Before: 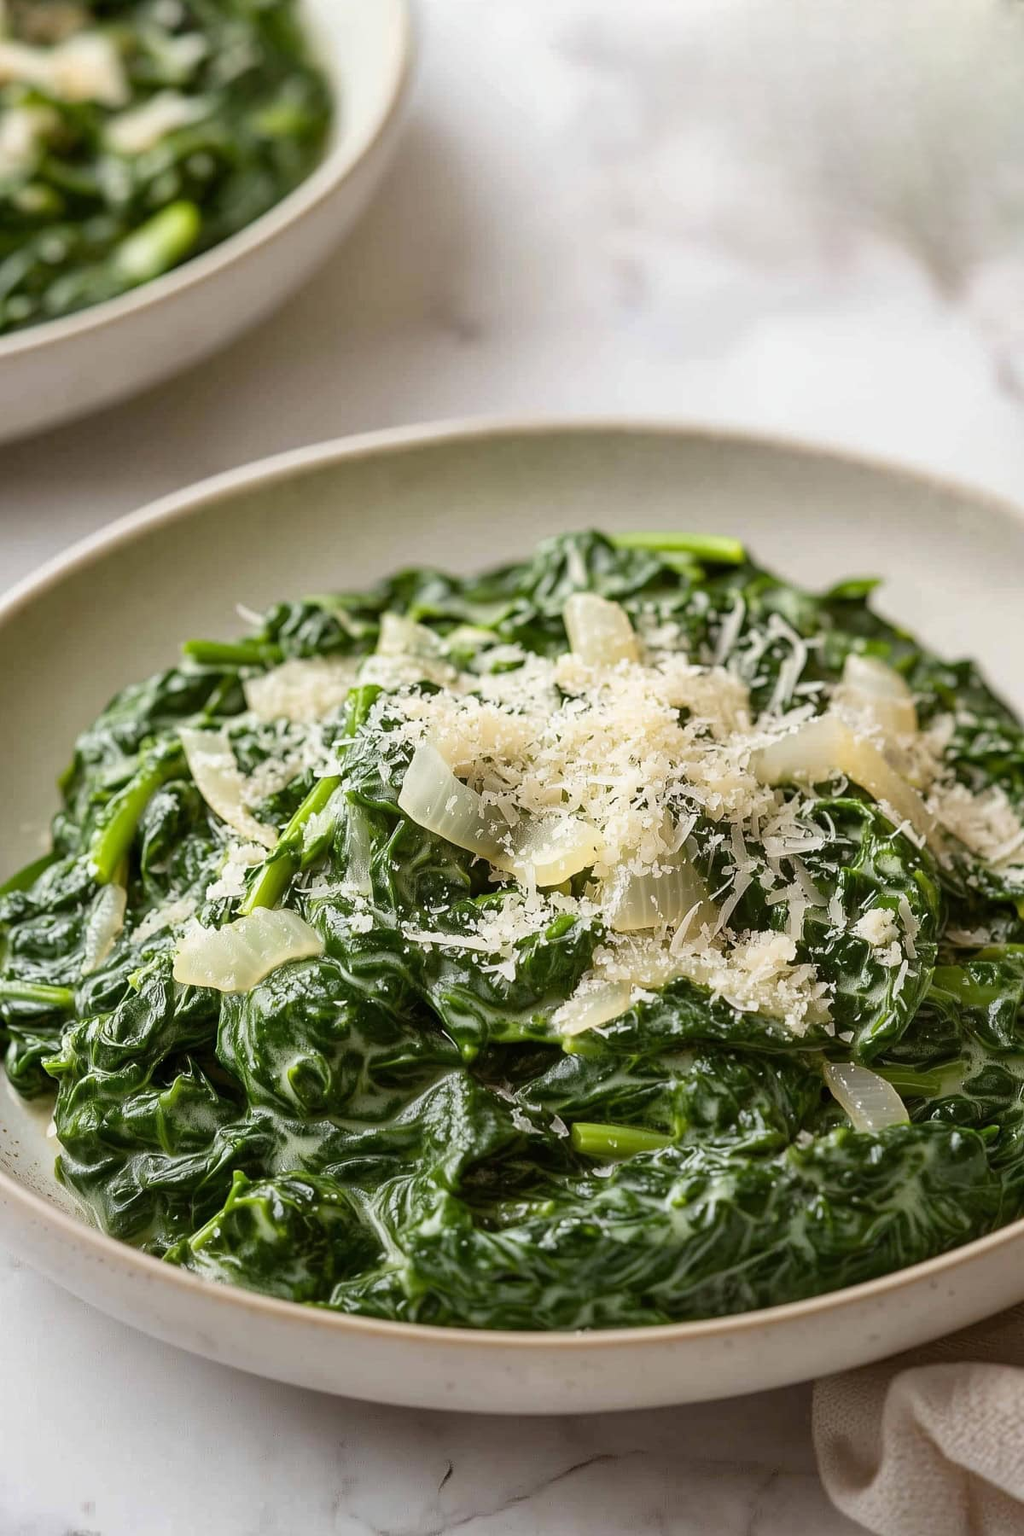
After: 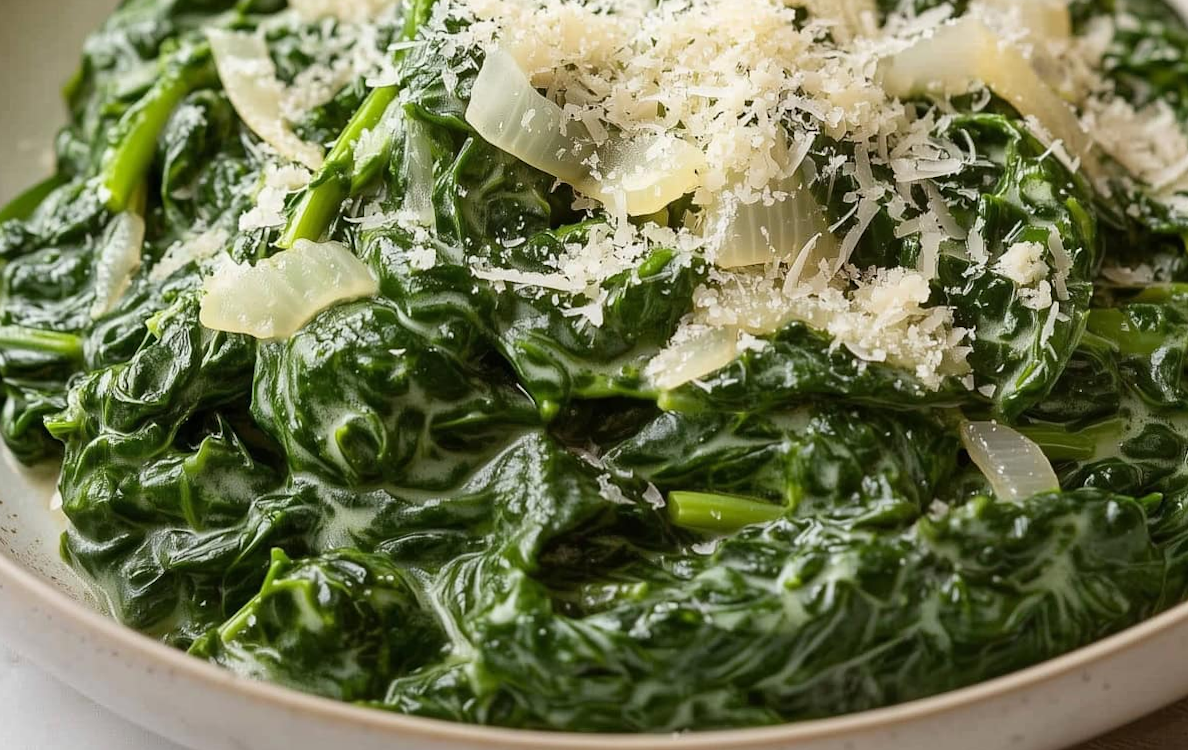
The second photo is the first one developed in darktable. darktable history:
crop: top 45.551%, bottom 12.262%
rotate and perspective: rotation 0.174°, lens shift (vertical) 0.013, lens shift (horizontal) 0.019, shear 0.001, automatic cropping original format, crop left 0.007, crop right 0.991, crop top 0.016, crop bottom 0.997
